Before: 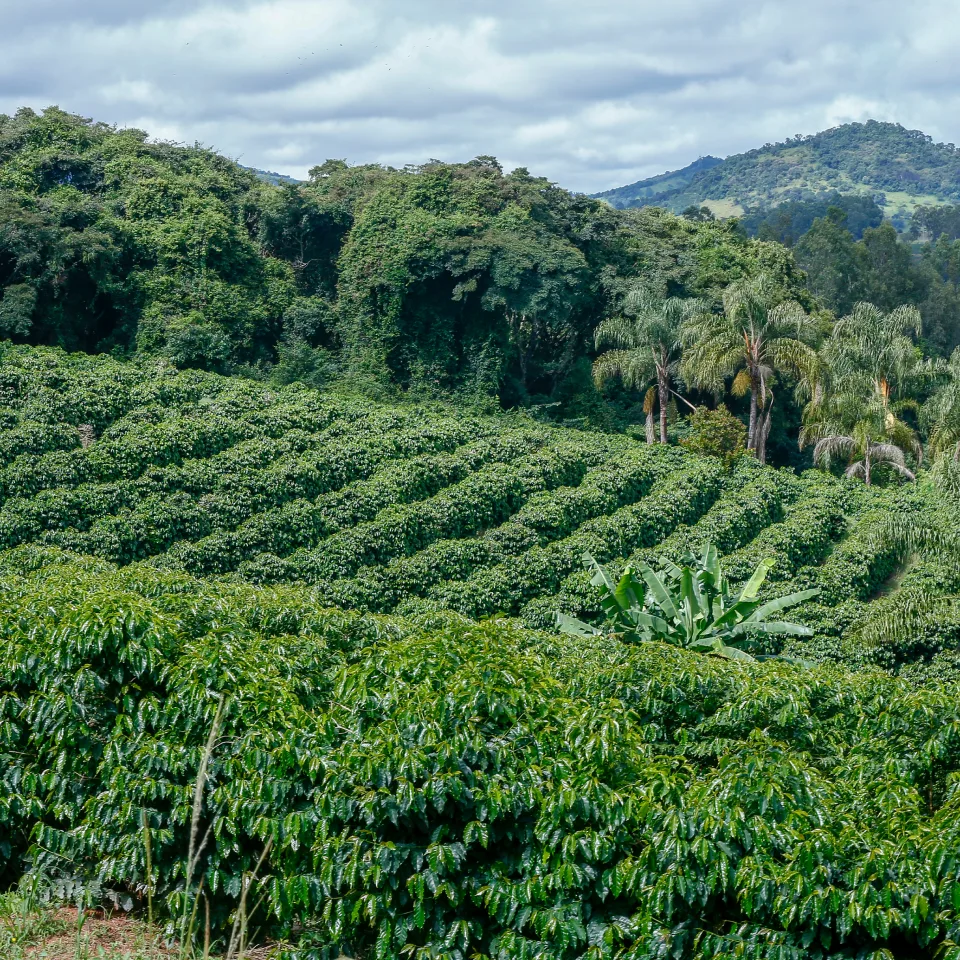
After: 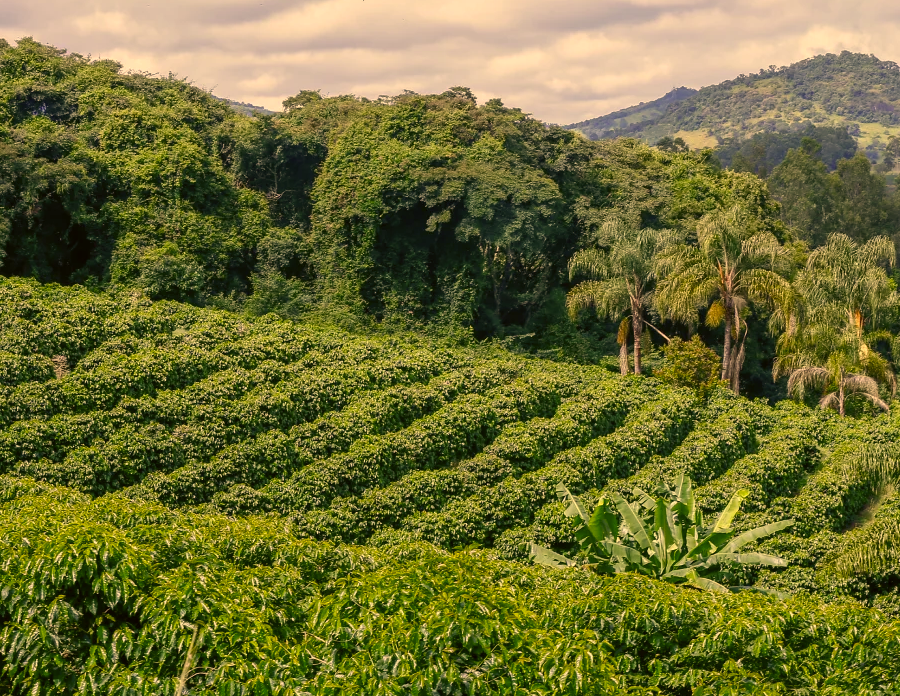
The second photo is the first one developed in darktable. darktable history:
crop: left 2.737%, top 7.287%, right 3.421%, bottom 20.179%
color correction: highlights a* 17.94, highlights b* 35.39, shadows a* 1.48, shadows b* 6.42, saturation 1.01
shadows and highlights: radius 334.93, shadows 63.48, highlights 6.06, compress 87.7%, highlights color adjustment 39.73%, soften with gaussian
